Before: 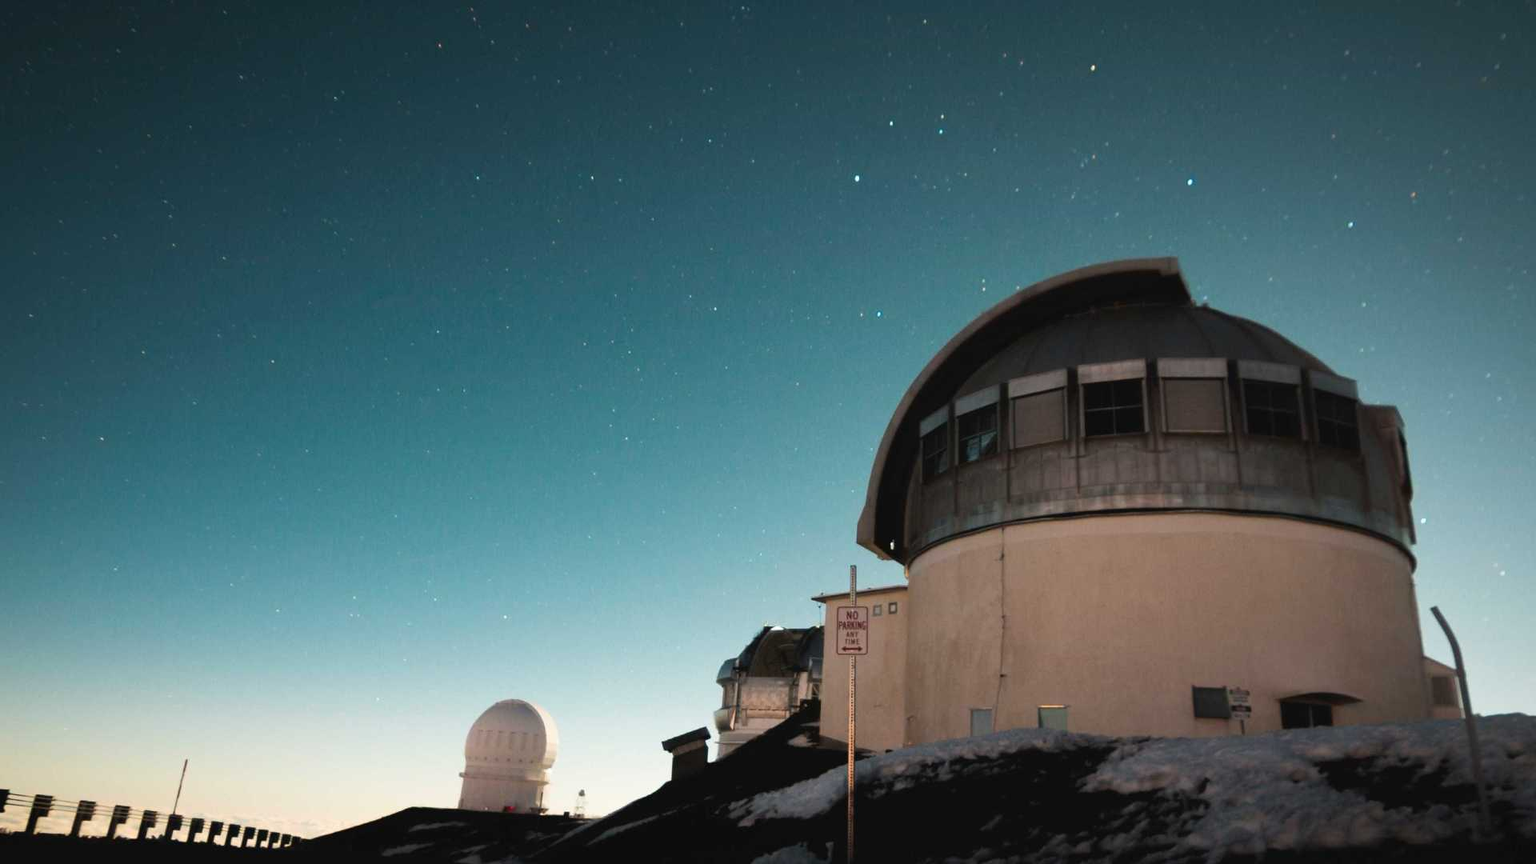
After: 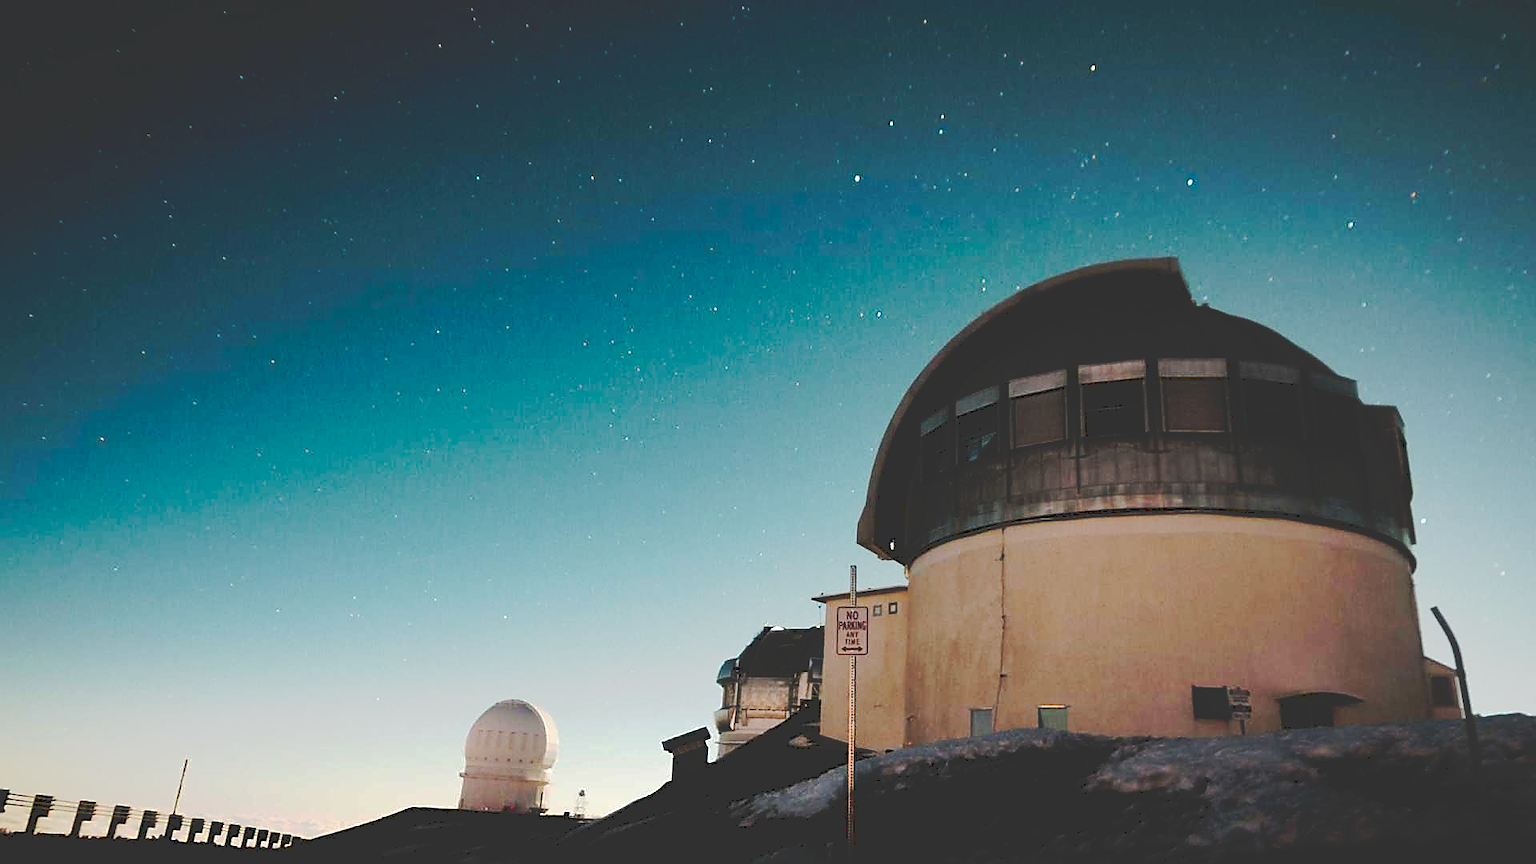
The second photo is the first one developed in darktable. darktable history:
sharpen: radius 1.4, amount 1.25, threshold 0.7
tone curve: curves: ch0 [(0, 0) (0.003, 0.198) (0.011, 0.198) (0.025, 0.198) (0.044, 0.198) (0.069, 0.201) (0.1, 0.202) (0.136, 0.207) (0.177, 0.212) (0.224, 0.222) (0.277, 0.27) (0.335, 0.332) (0.399, 0.422) (0.468, 0.542) (0.543, 0.626) (0.623, 0.698) (0.709, 0.764) (0.801, 0.82) (0.898, 0.863) (1, 1)], preserve colors none
